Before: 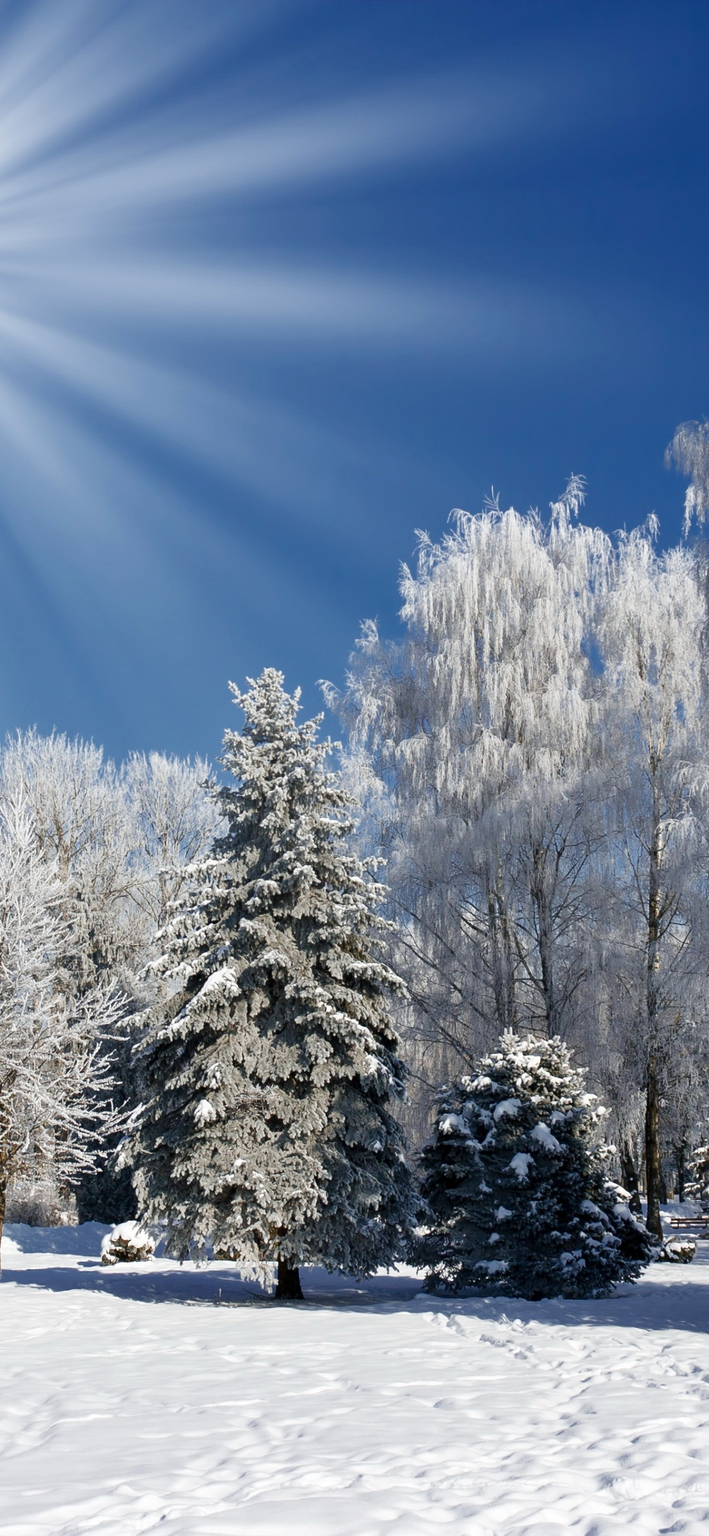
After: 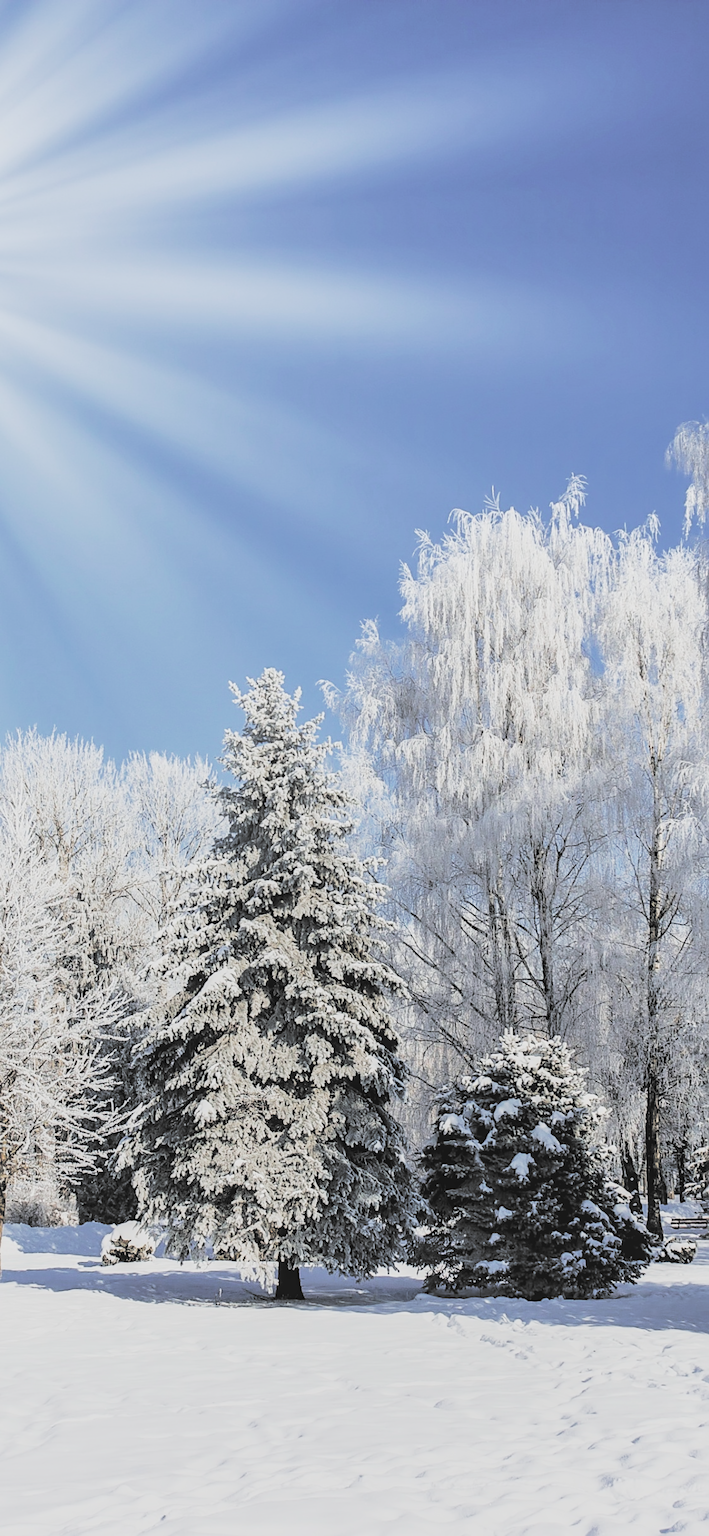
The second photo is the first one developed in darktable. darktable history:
local contrast: on, module defaults
color balance rgb: perceptual saturation grading › global saturation 29.875%
sharpen: on, module defaults
contrast brightness saturation: brightness 0.992
tone equalizer: -8 EV -1.96 EV, -7 EV -1.97 EV, -6 EV -1.97 EV, -5 EV -1.96 EV, -4 EV -1.98 EV, -3 EV -2 EV, -2 EV -1.99 EV, -1 EV -1.62 EV, +0 EV -1.98 EV, edges refinement/feathering 500, mask exposure compensation -1.57 EV, preserve details no
tone curve: curves: ch0 [(0, 0.006) (0.037, 0.022) (0.123, 0.105) (0.19, 0.173) (0.277, 0.279) (0.474, 0.517) (0.597, 0.662) (0.687, 0.774) (0.855, 0.891) (1, 0.982)]; ch1 [(0, 0) (0.243, 0.245) (0.422, 0.415) (0.493, 0.495) (0.508, 0.503) (0.544, 0.552) (0.557, 0.582) (0.626, 0.672) (0.694, 0.732) (1, 1)]; ch2 [(0, 0) (0.249, 0.216) (0.356, 0.329) (0.424, 0.442) (0.476, 0.483) (0.498, 0.5) (0.517, 0.519) (0.532, 0.539) (0.562, 0.596) (0.614, 0.662) (0.706, 0.757) (0.808, 0.809) (0.991, 0.968)], preserve colors none
exposure: compensate highlight preservation false
filmic rgb: black relative exposure -7.43 EV, white relative exposure 4.83 EV, hardness 3.4, color science v5 (2021), contrast in shadows safe, contrast in highlights safe
